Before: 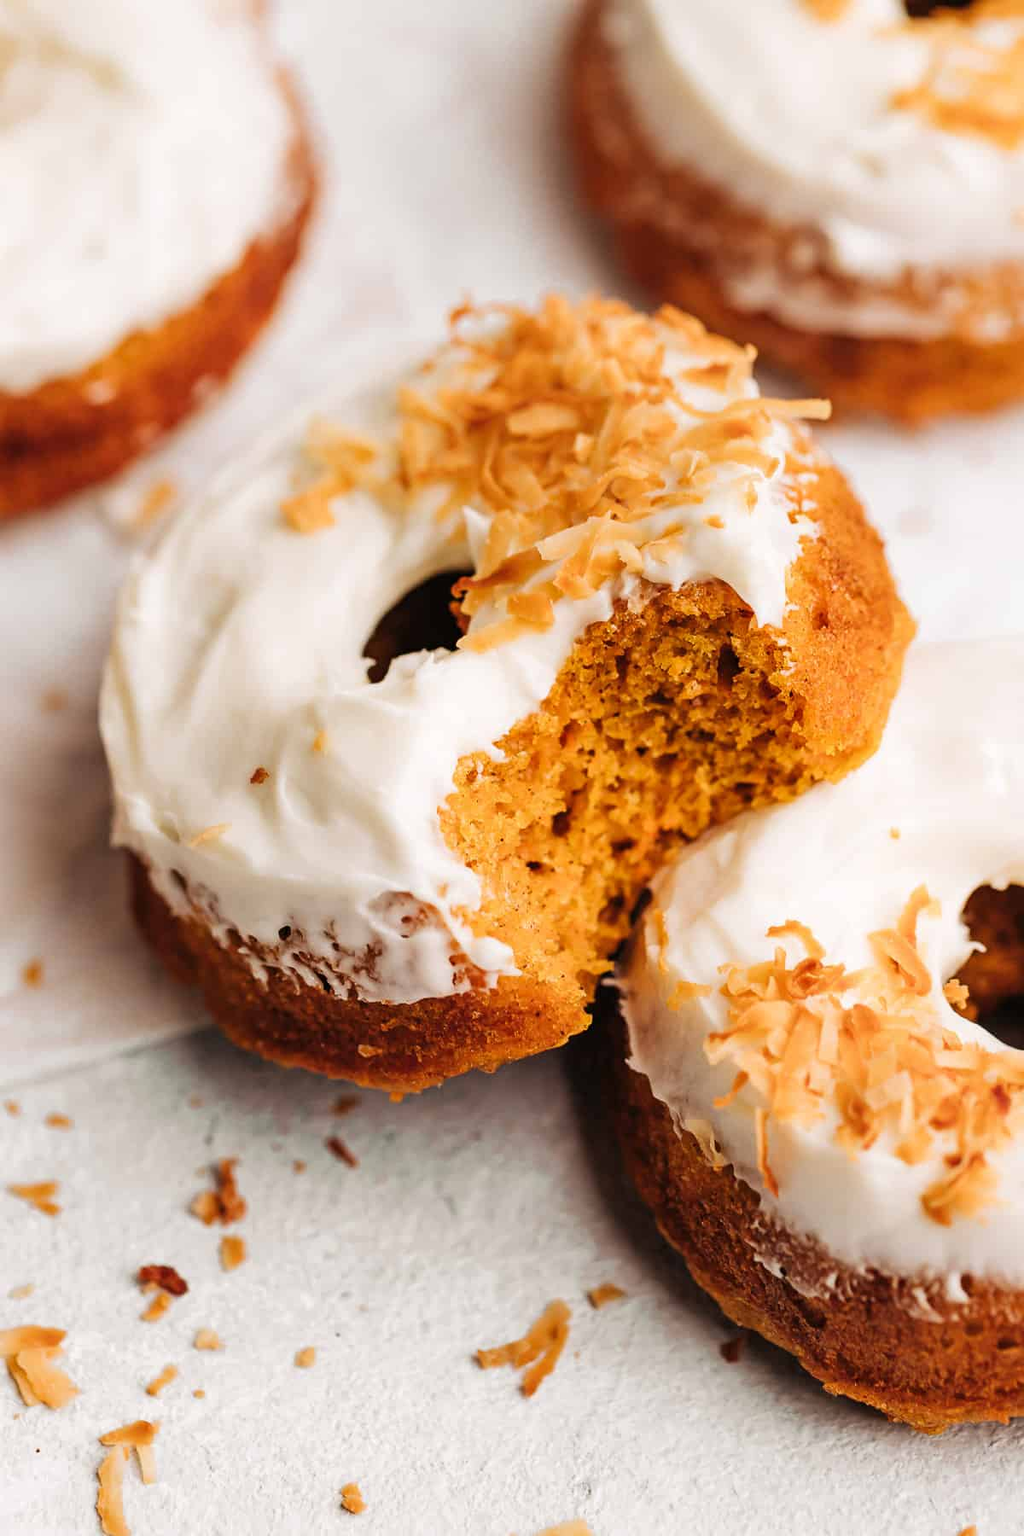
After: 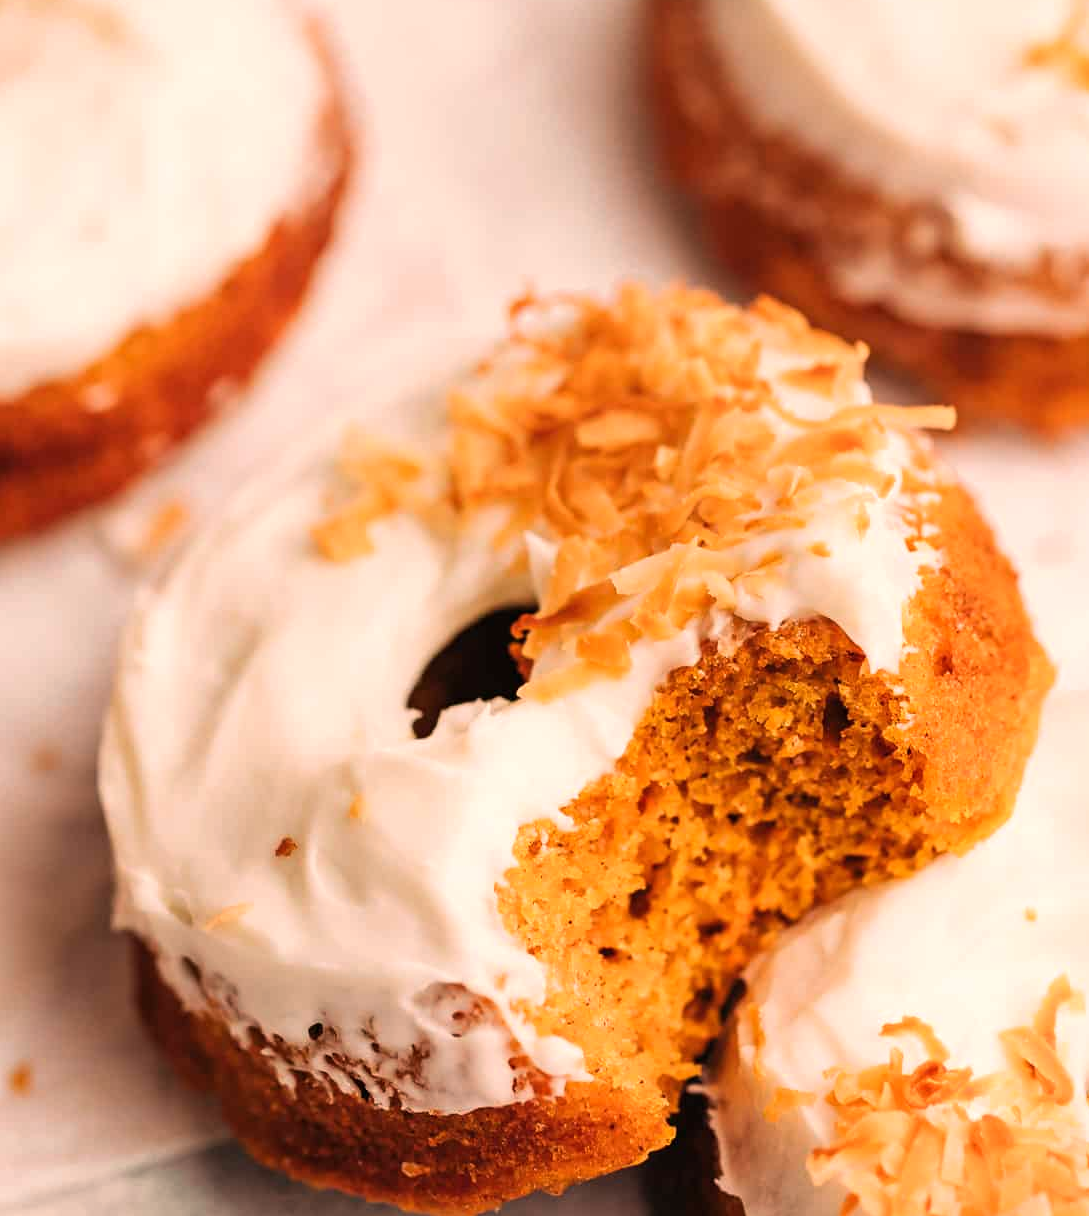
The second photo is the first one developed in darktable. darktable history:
white balance: red 1.127, blue 0.943
crop: left 1.509%, top 3.452%, right 7.696%, bottom 28.452%
